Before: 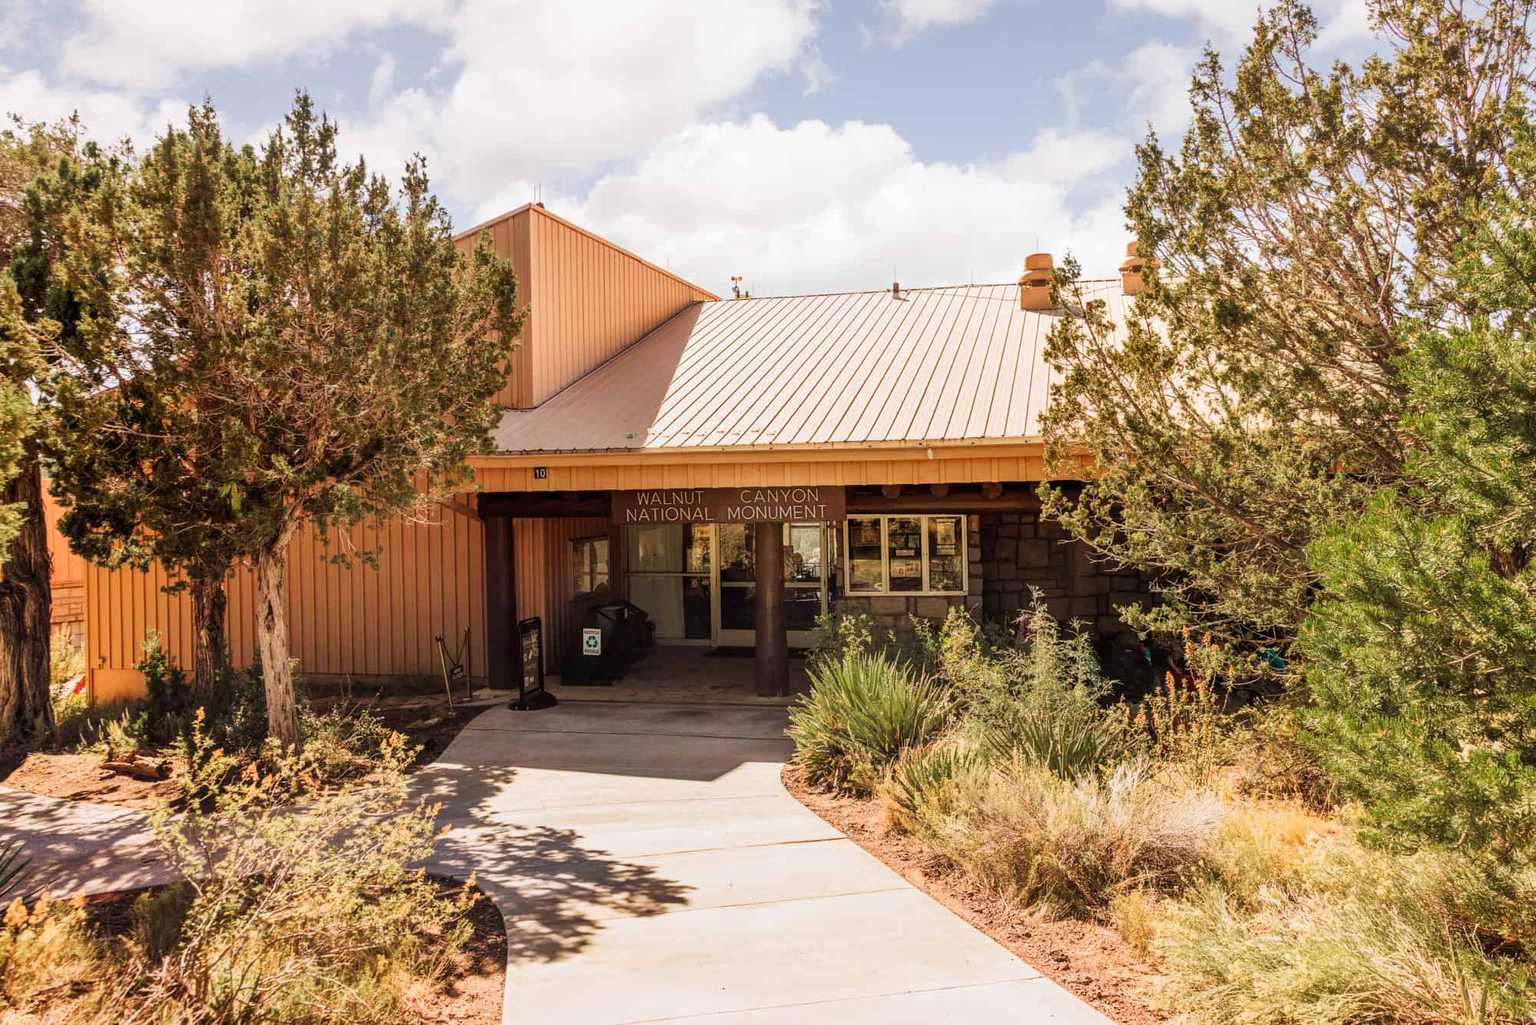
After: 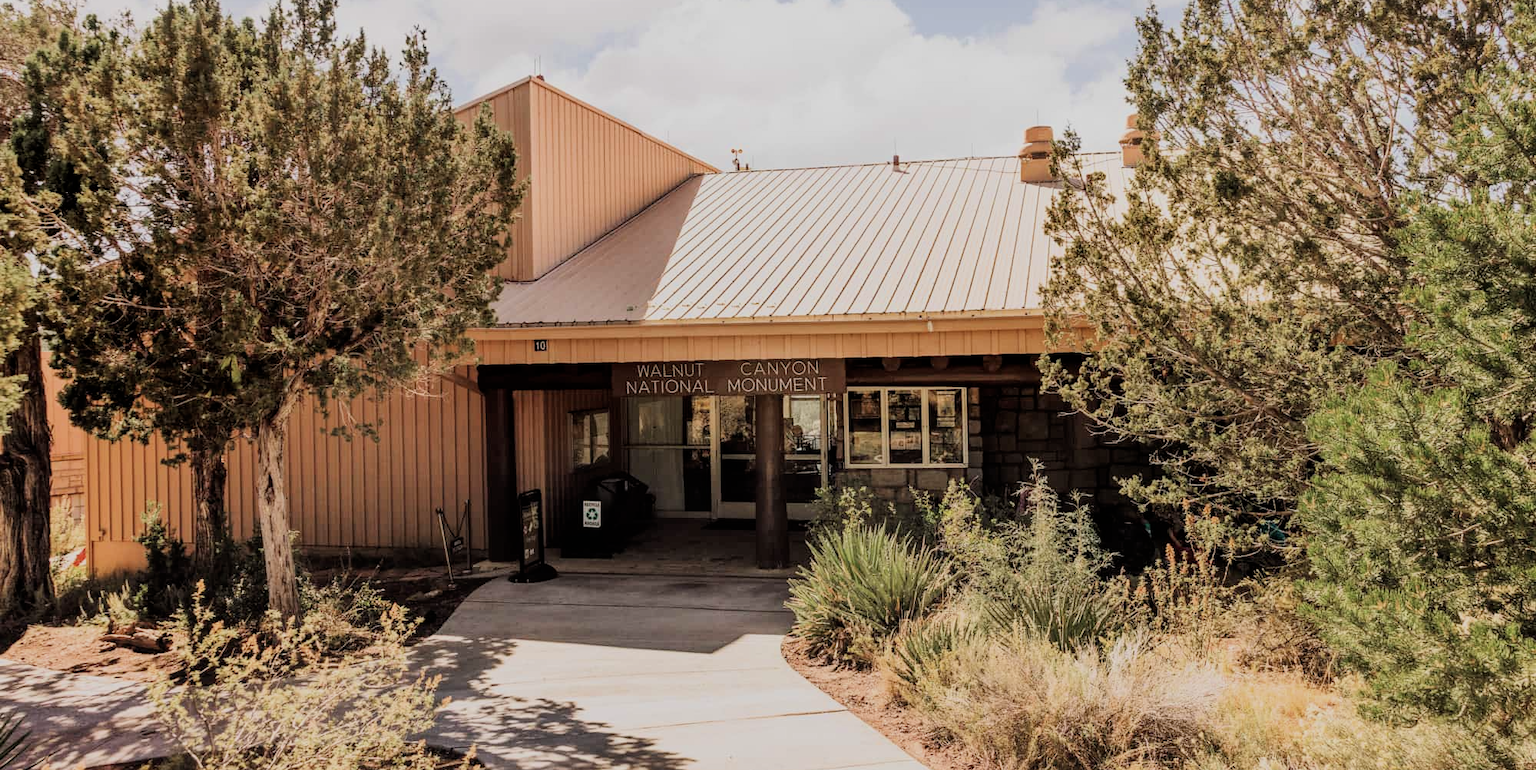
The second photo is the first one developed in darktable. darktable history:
crop and rotate: top 12.513%, bottom 12.225%
contrast brightness saturation: contrast 0.064, brightness -0.014, saturation -0.25
filmic rgb: black relative exposure -7.65 EV, white relative exposure 4.56 EV, hardness 3.61, contrast 1.057, color science v6 (2022)
